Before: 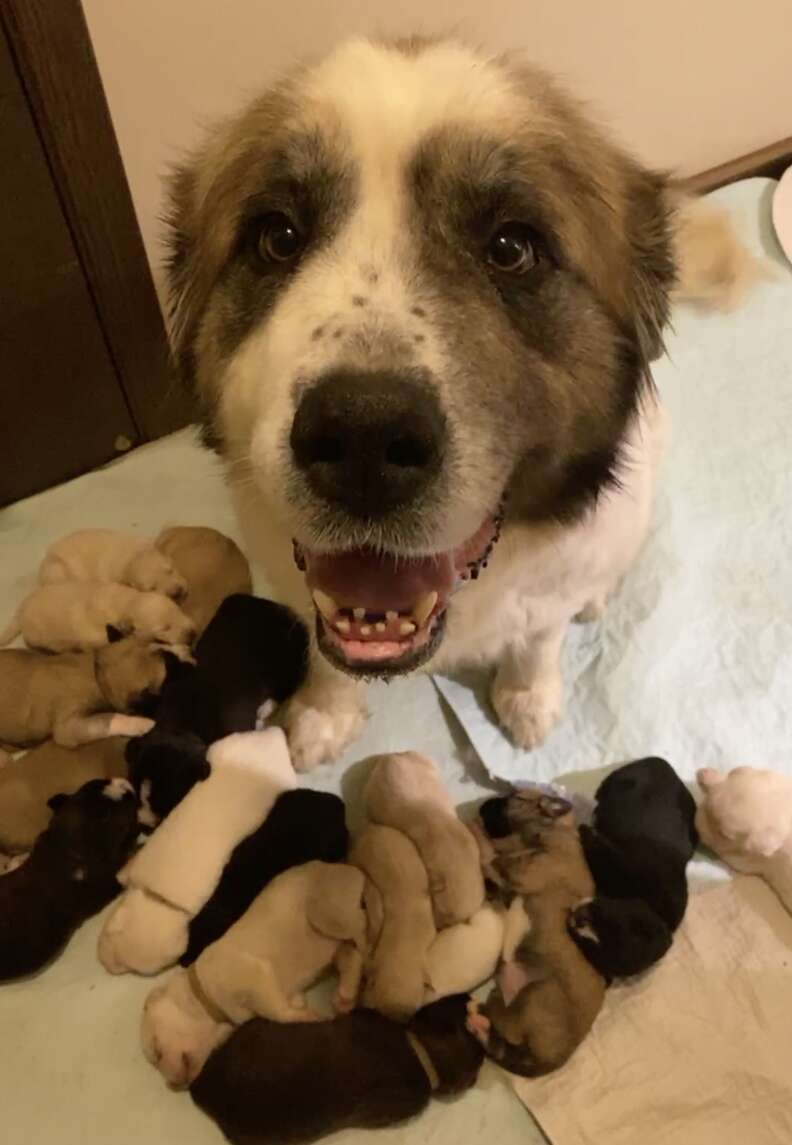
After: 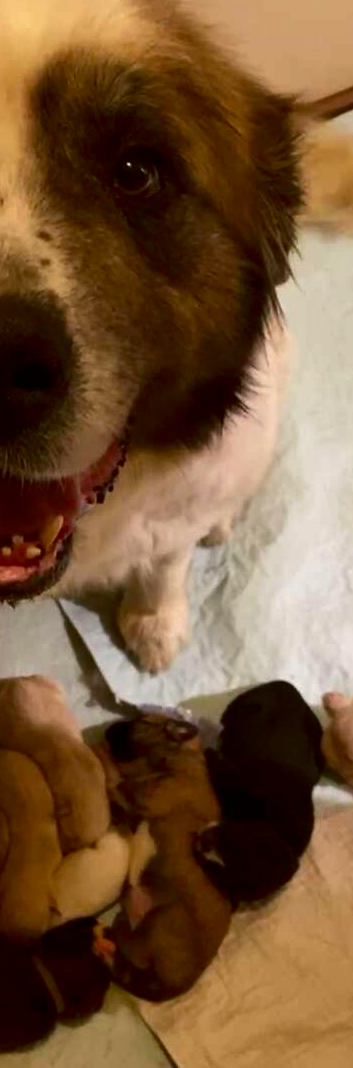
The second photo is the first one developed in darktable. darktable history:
crop: left 47.252%, top 6.712%, right 8.109%
contrast brightness saturation: contrast 0.102, brightness -0.272, saturation 0.142
